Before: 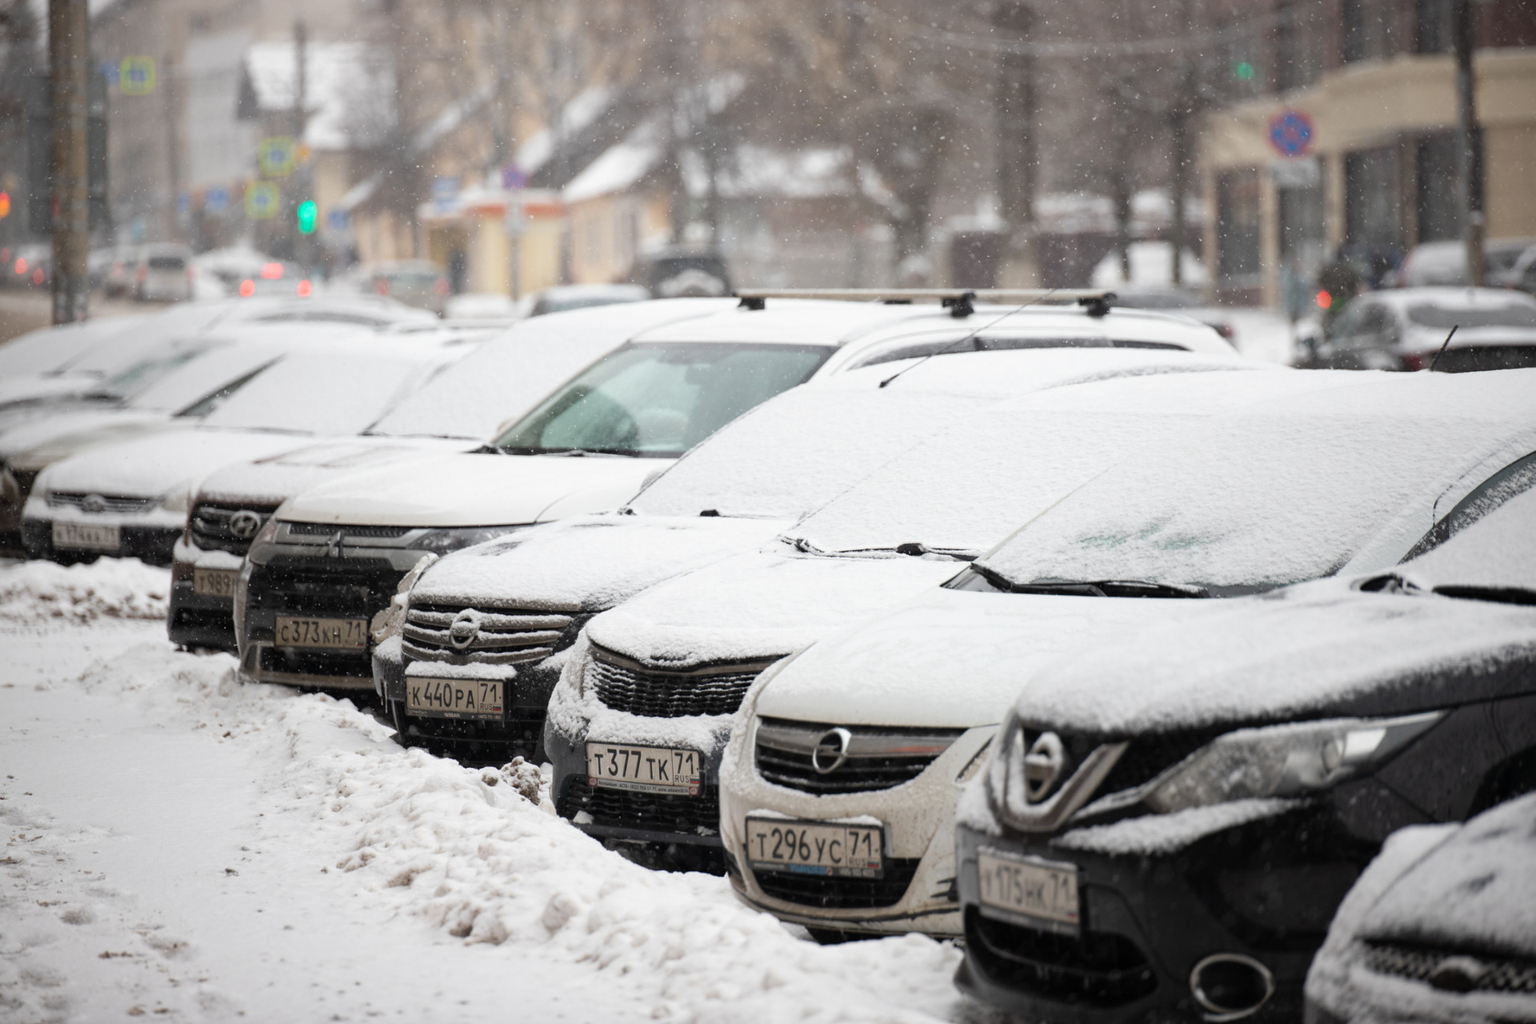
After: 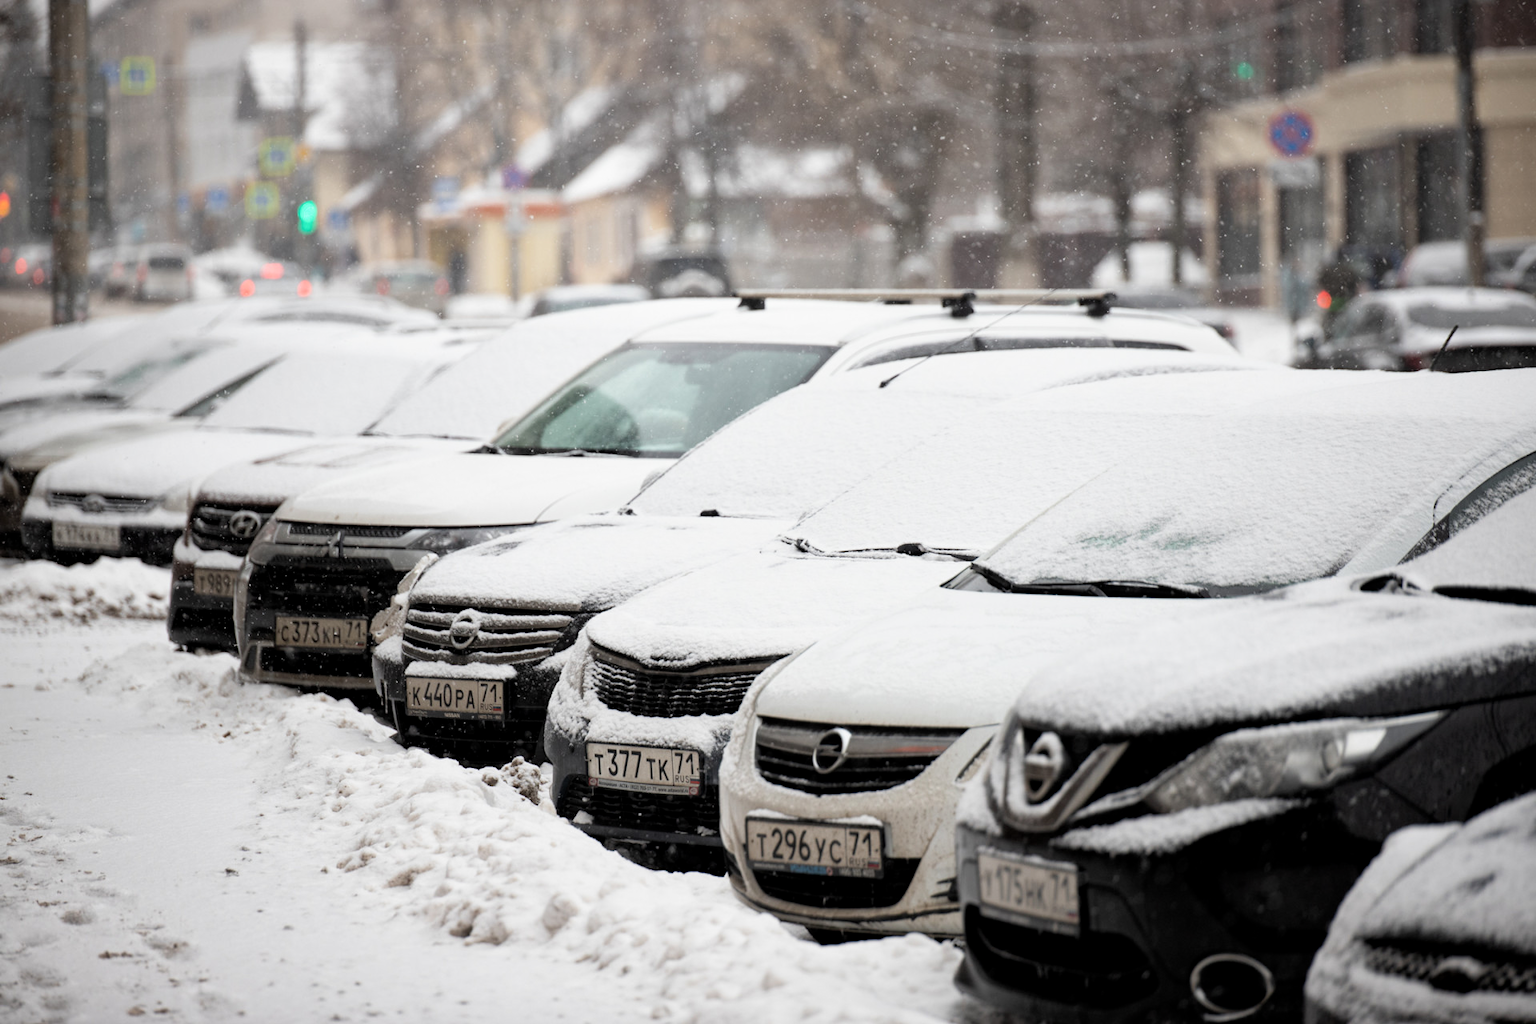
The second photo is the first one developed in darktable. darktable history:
local contrast: mode bilateral grid, contrast 20, coarseness 50, detail 120%, midtone range 0.2
filmic rgb: black relative exposure -12.8 EV, white relative exposure 2.8 EV, threshold 3 EV, target black luminance 0%, hardness 8.54, latitude 70.41%, contrast 1.133, shadows ↔ highlights balance -0.395%, color science v4 (2020), enable highlight reconstruction true
